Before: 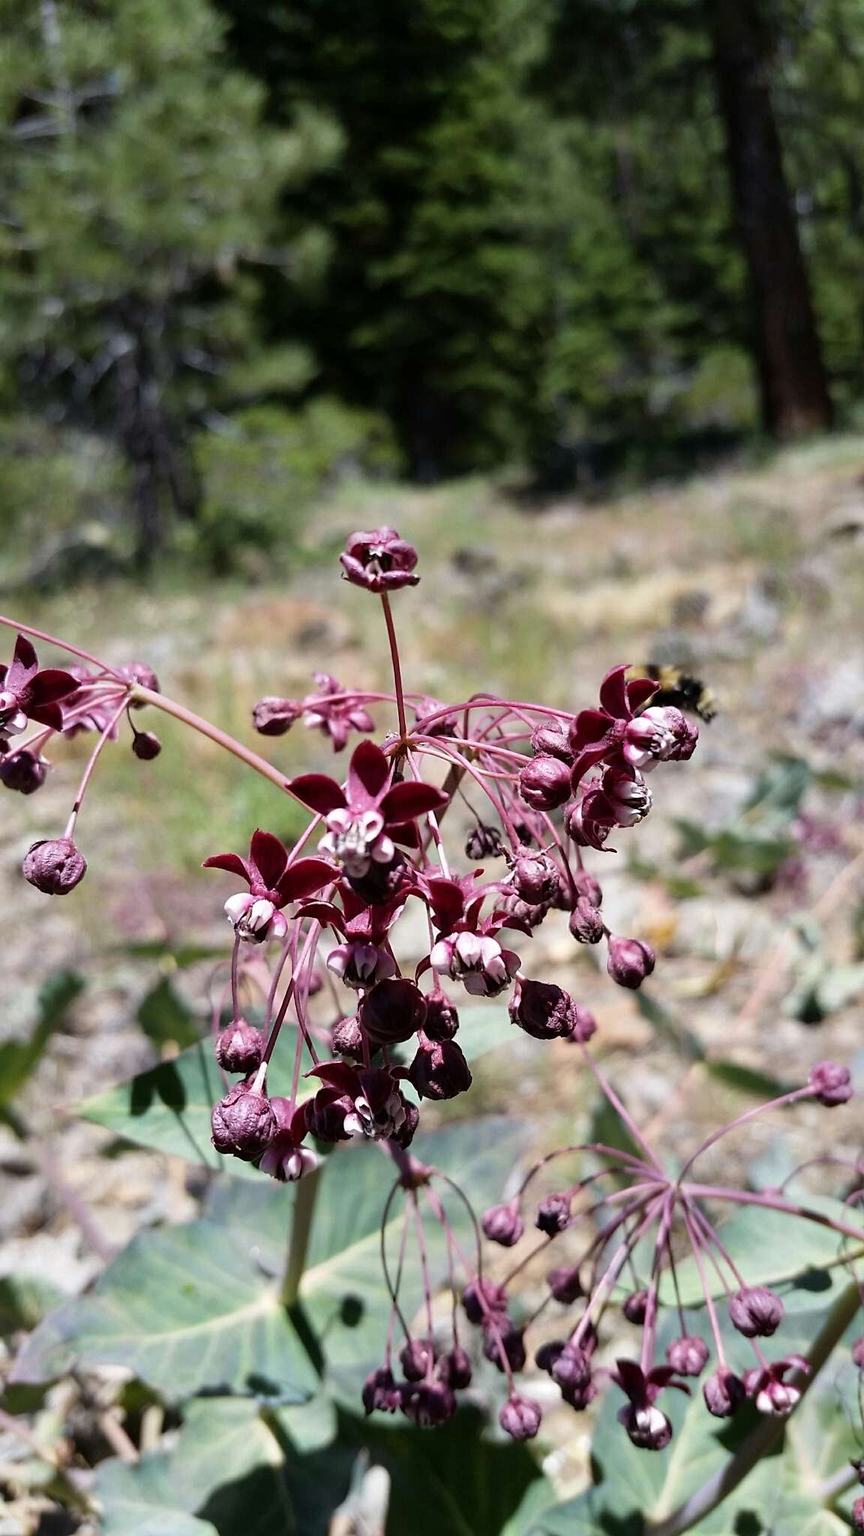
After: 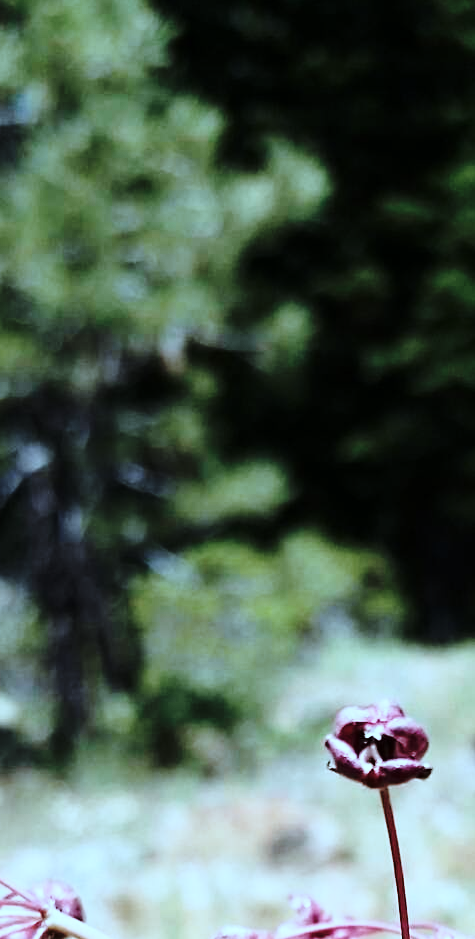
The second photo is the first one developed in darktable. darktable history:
color correction: highlights a* -10.39, highlights b* -19.62
contrast brightness saturation: contrast 0.061, brightness -0.006, saturation -0.218
crop and rotate: left 11.17%, top 0.113%, right 47.549%, bottom 53.994%
base curve: curves: ch0 [(0, 0) (0.04, 0.03) (0.133, 0.232) (0.448, 0.748) (0.843, 0.968) (1, 1)], preserve colors none
